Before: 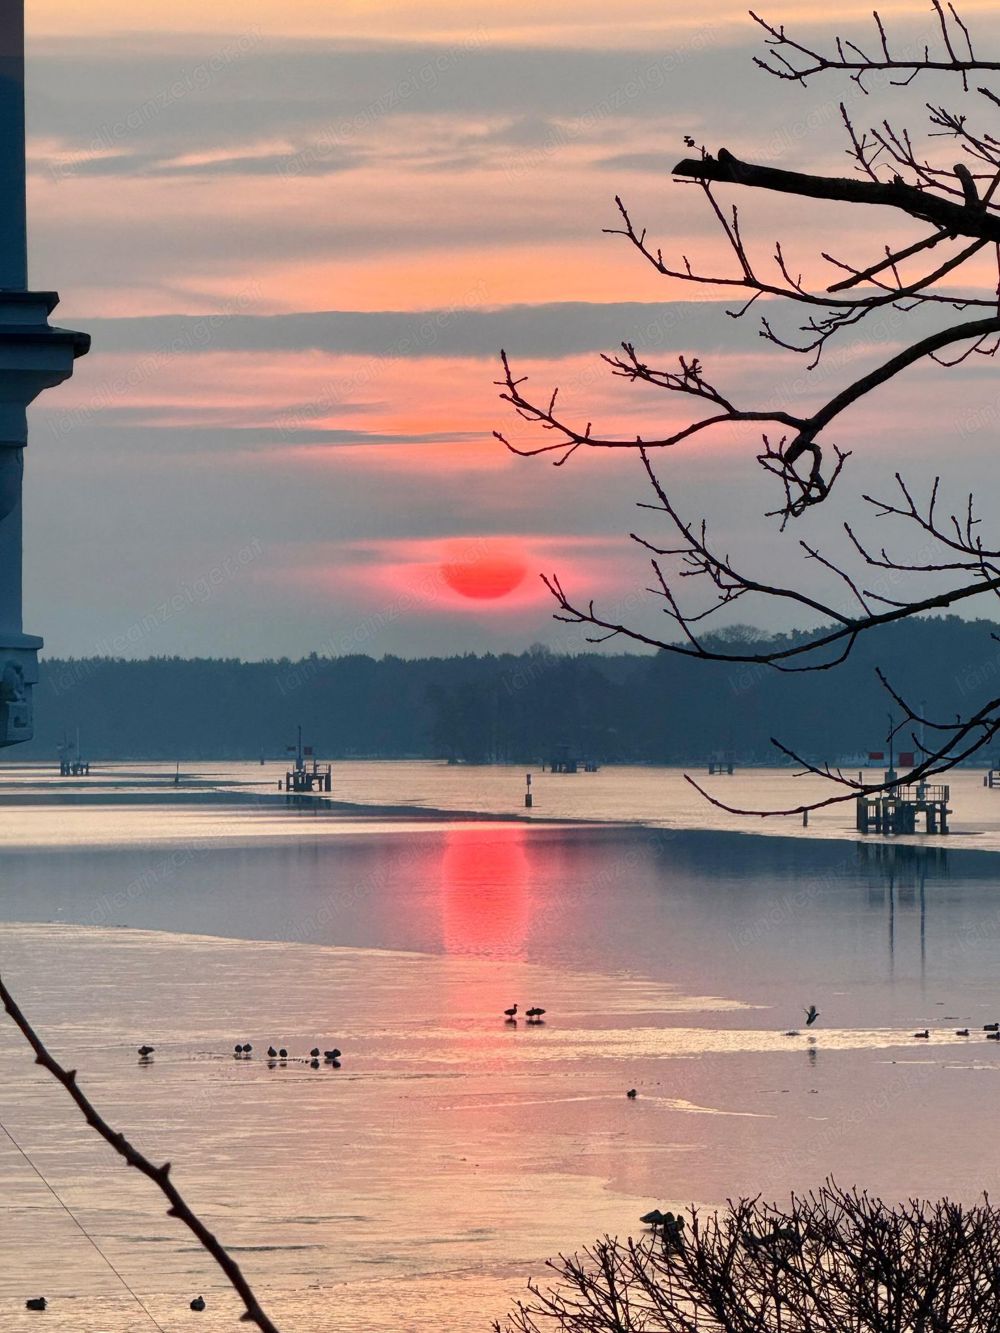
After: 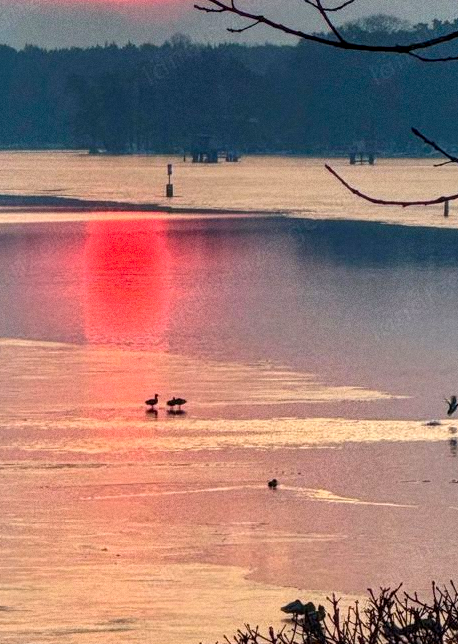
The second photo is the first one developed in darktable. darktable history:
grain: coarseness 0.09 ISO
local contrast: on, module defaults
color balance rgb: perceptual saturation grading › global saturation 20%, global vibrance 20%
crop: left 35.976%, top 45.819%, right 18.162%, bottom 5.807%
